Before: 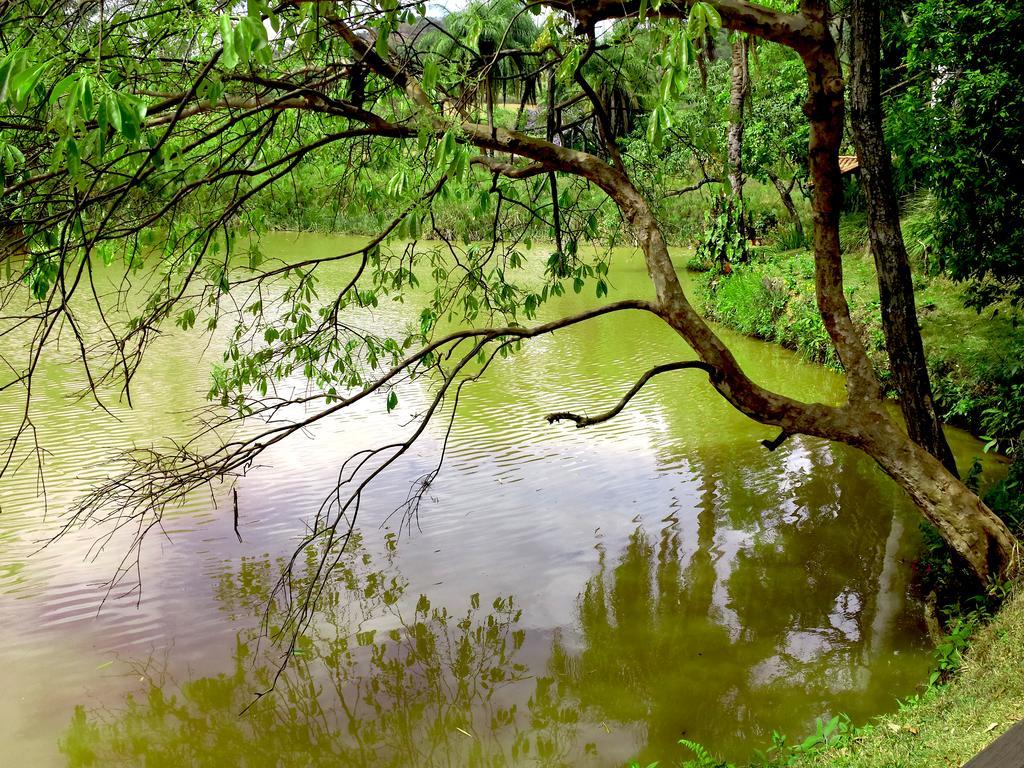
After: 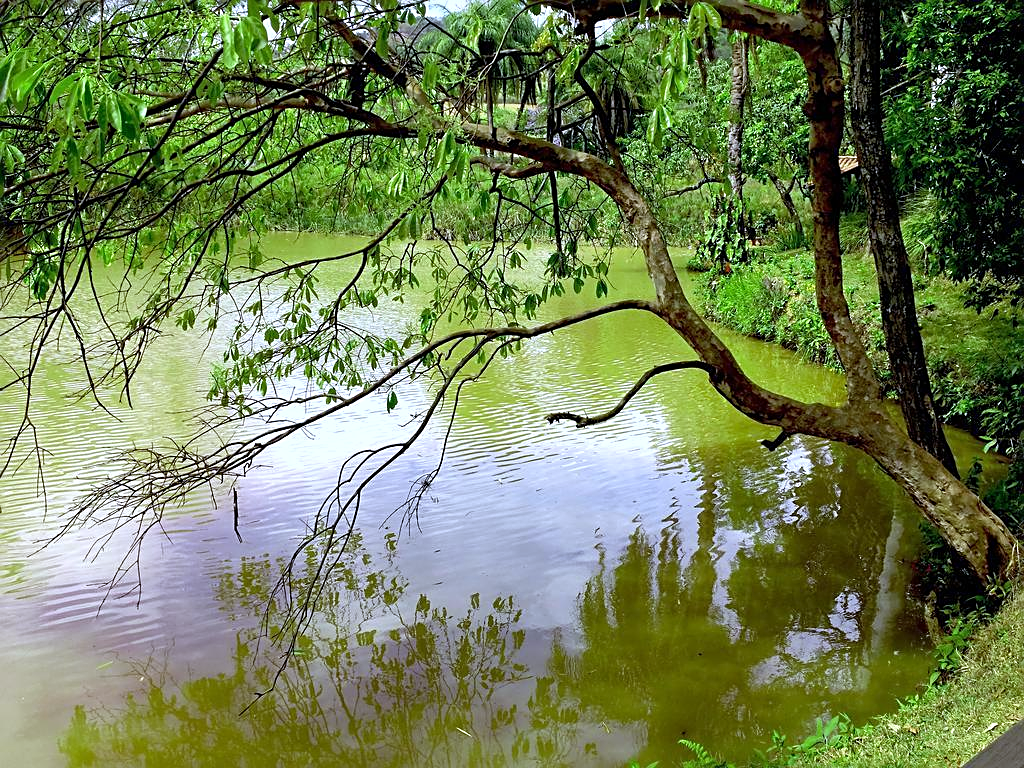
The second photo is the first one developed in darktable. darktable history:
white balance: red 0.948, green 1.02, blue 1.176
sharpen: on, module defaults
